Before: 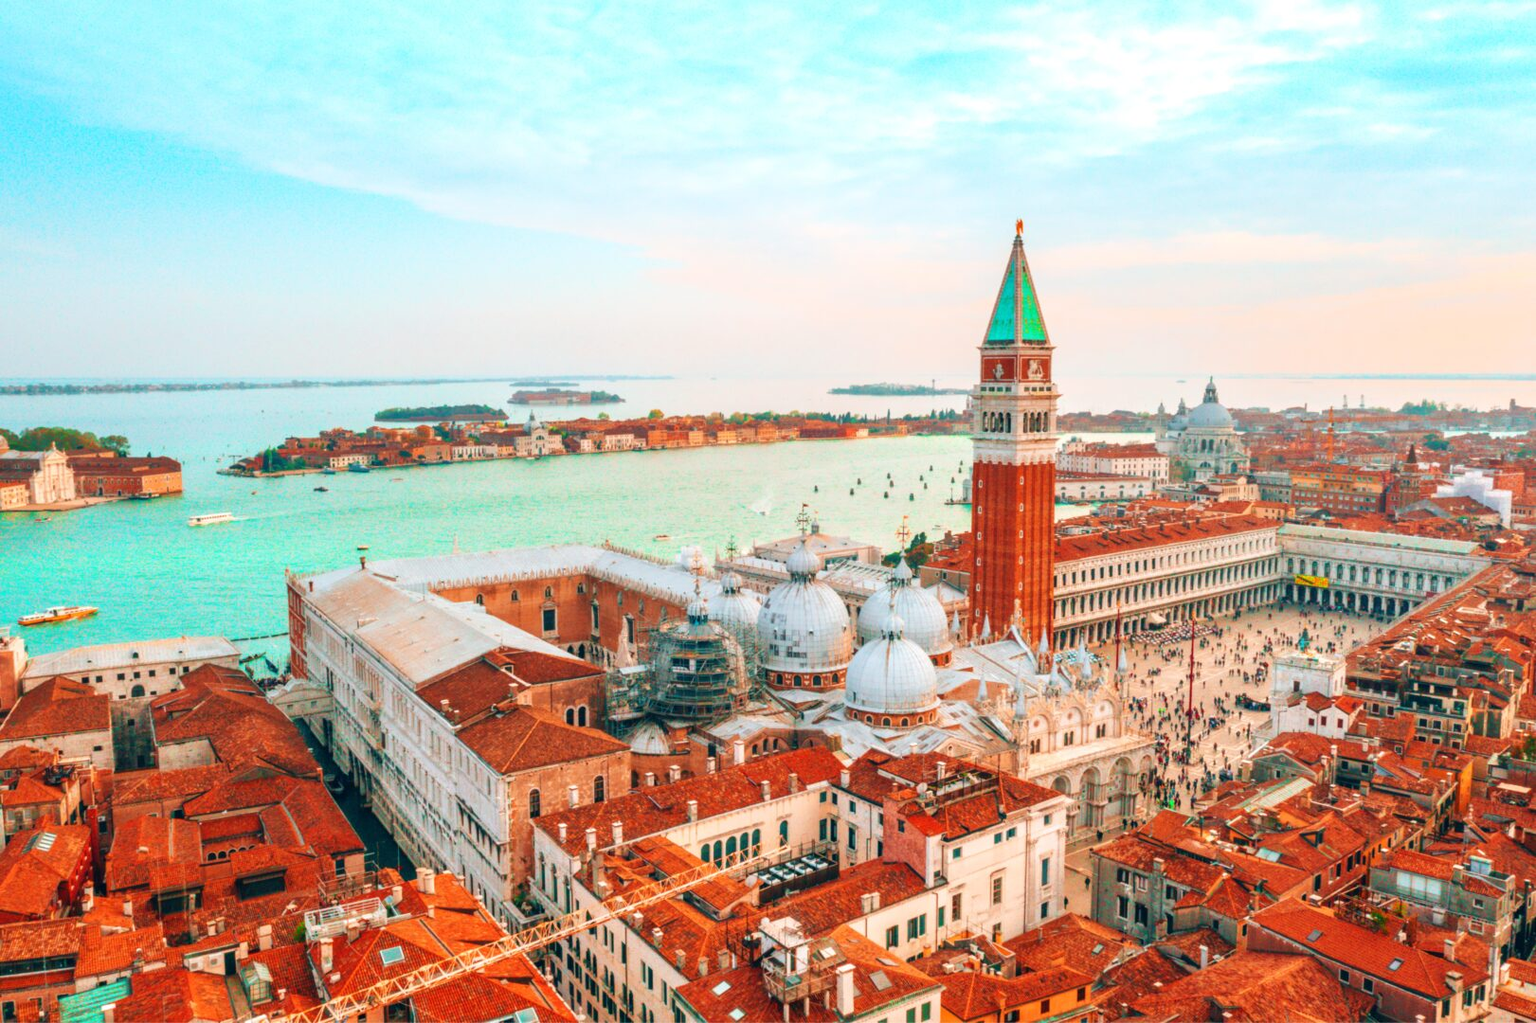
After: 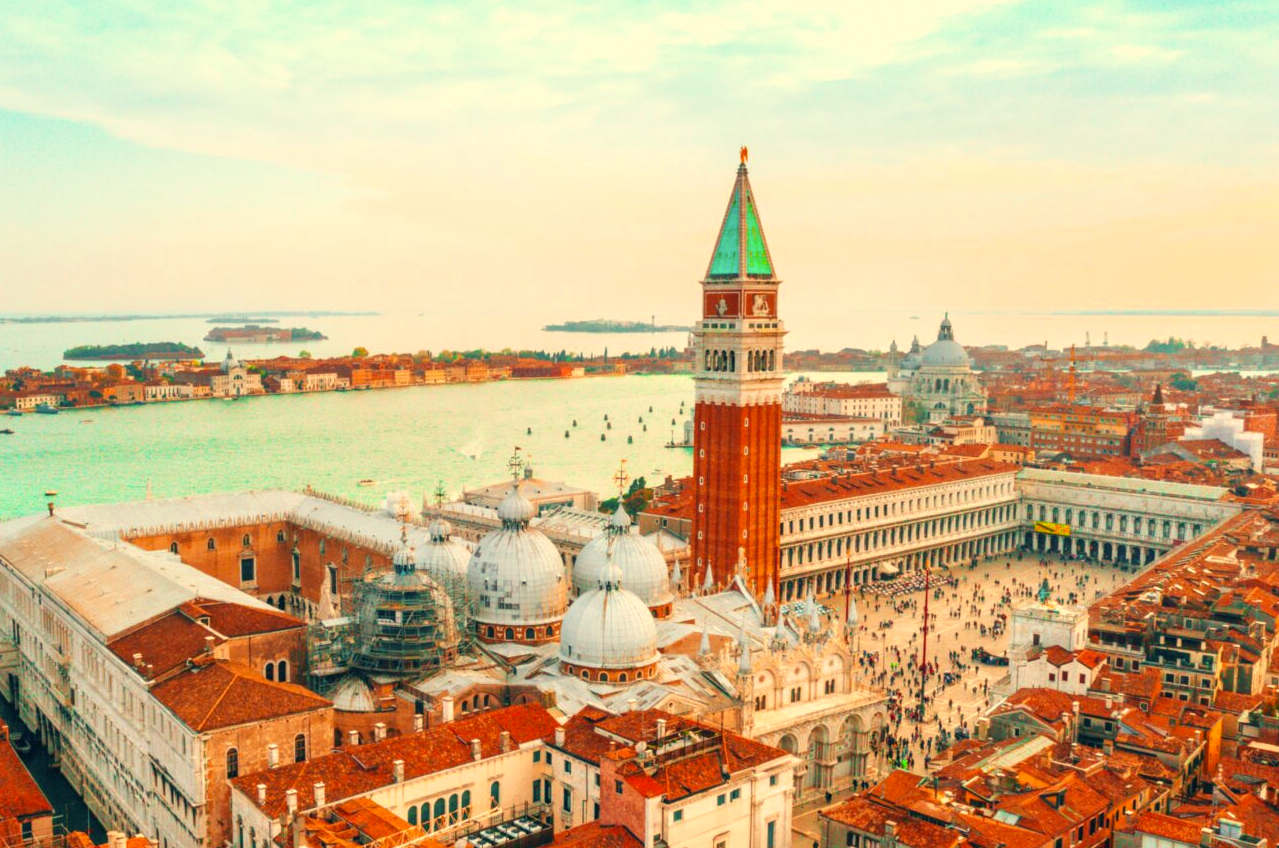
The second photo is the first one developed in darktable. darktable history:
exposure: exposure 0.014 EV, compensate highlight preservation false
crop and rotate: left 20.586%, top 7.924%, right 0.46%, bottom 13.467%
color correction: highlights a* 2.67, highlights b* 22.6
